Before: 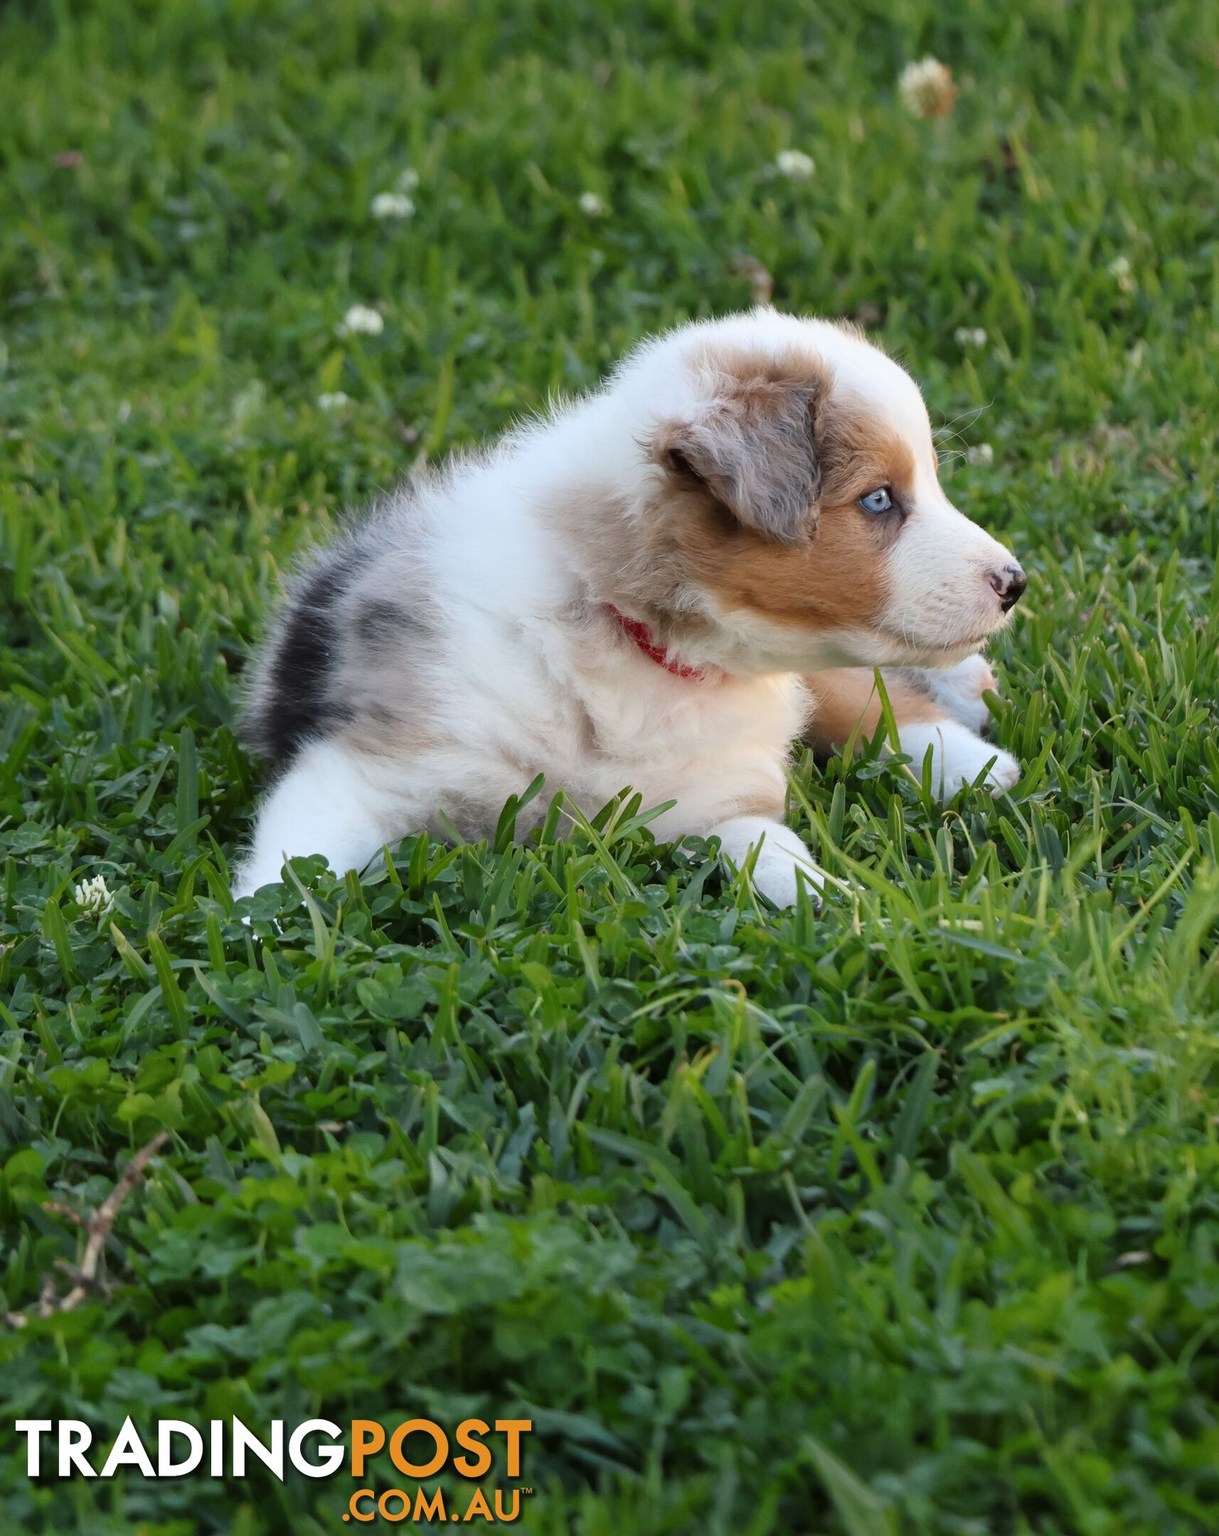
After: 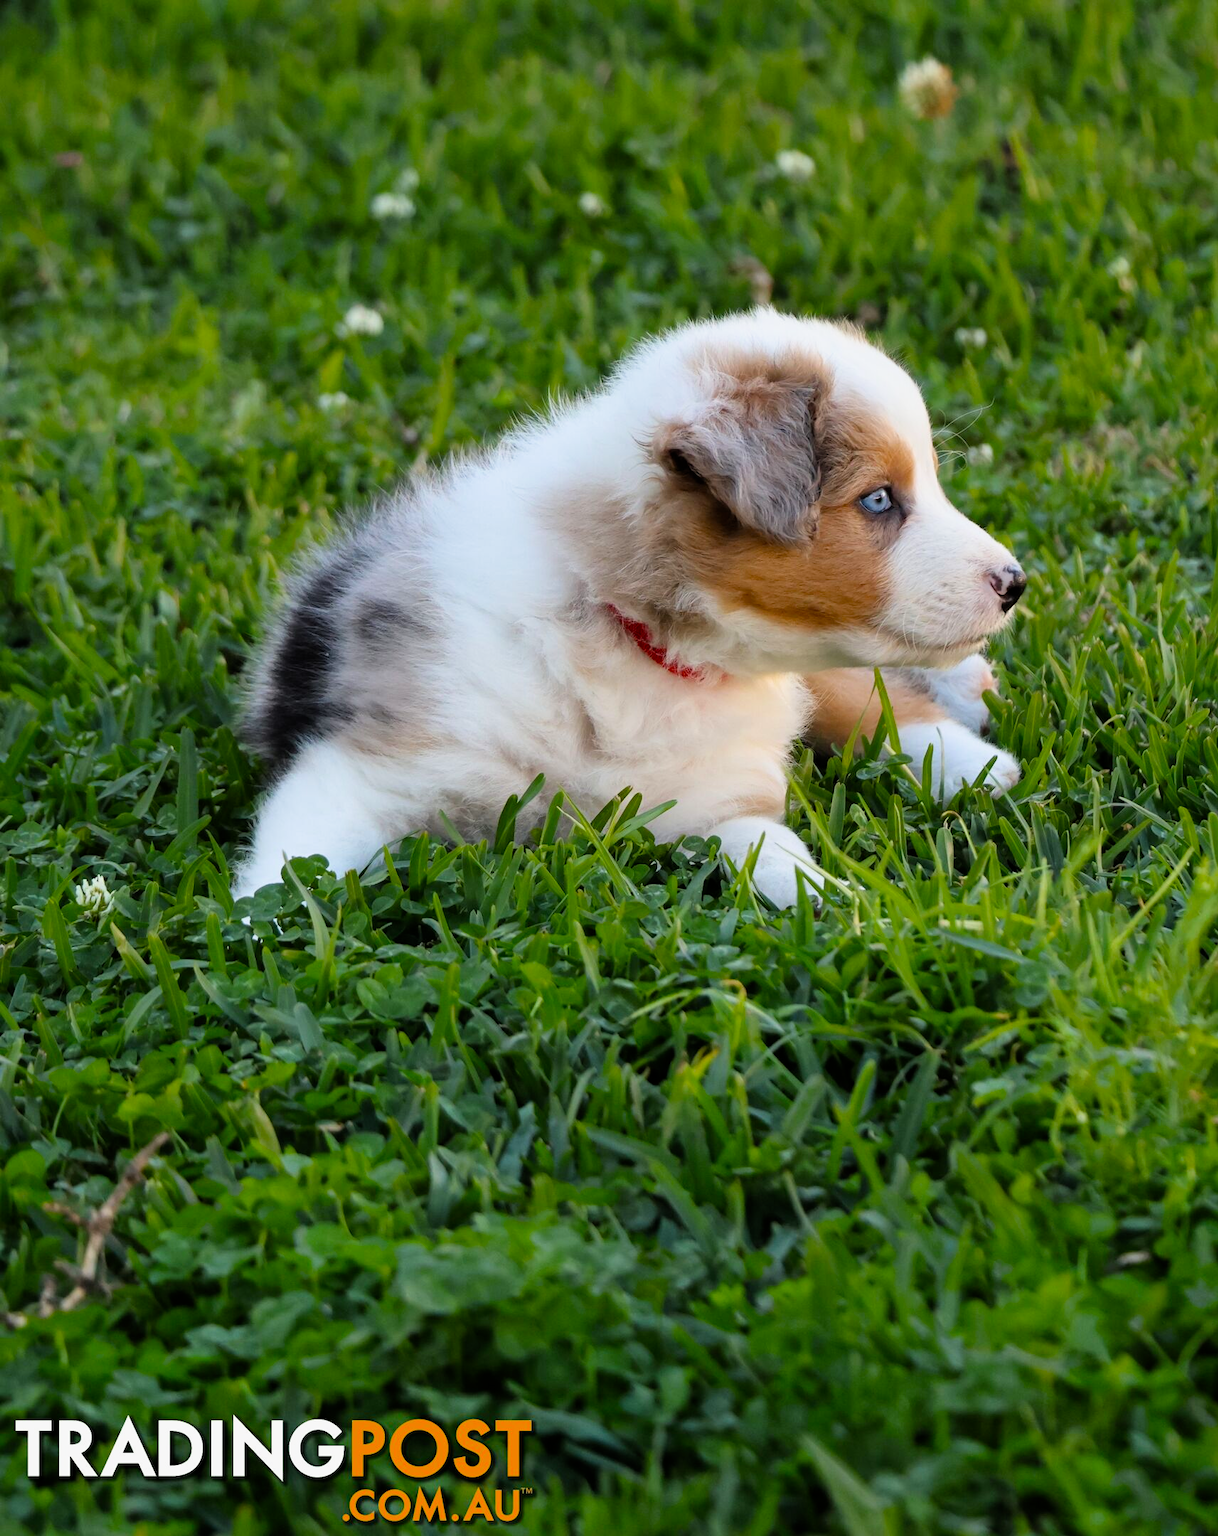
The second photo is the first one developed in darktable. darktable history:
filmic rgb: black relative exposure -11.98 EV, white relative exposure 2.81 EV, target black luminance 0%, hardness 8.06, latitude 70.44%, contrast 1.138, highlights saturation mix 11.46%, shadows ↔ highlights balance -0.387%, color science v4 (2020)
